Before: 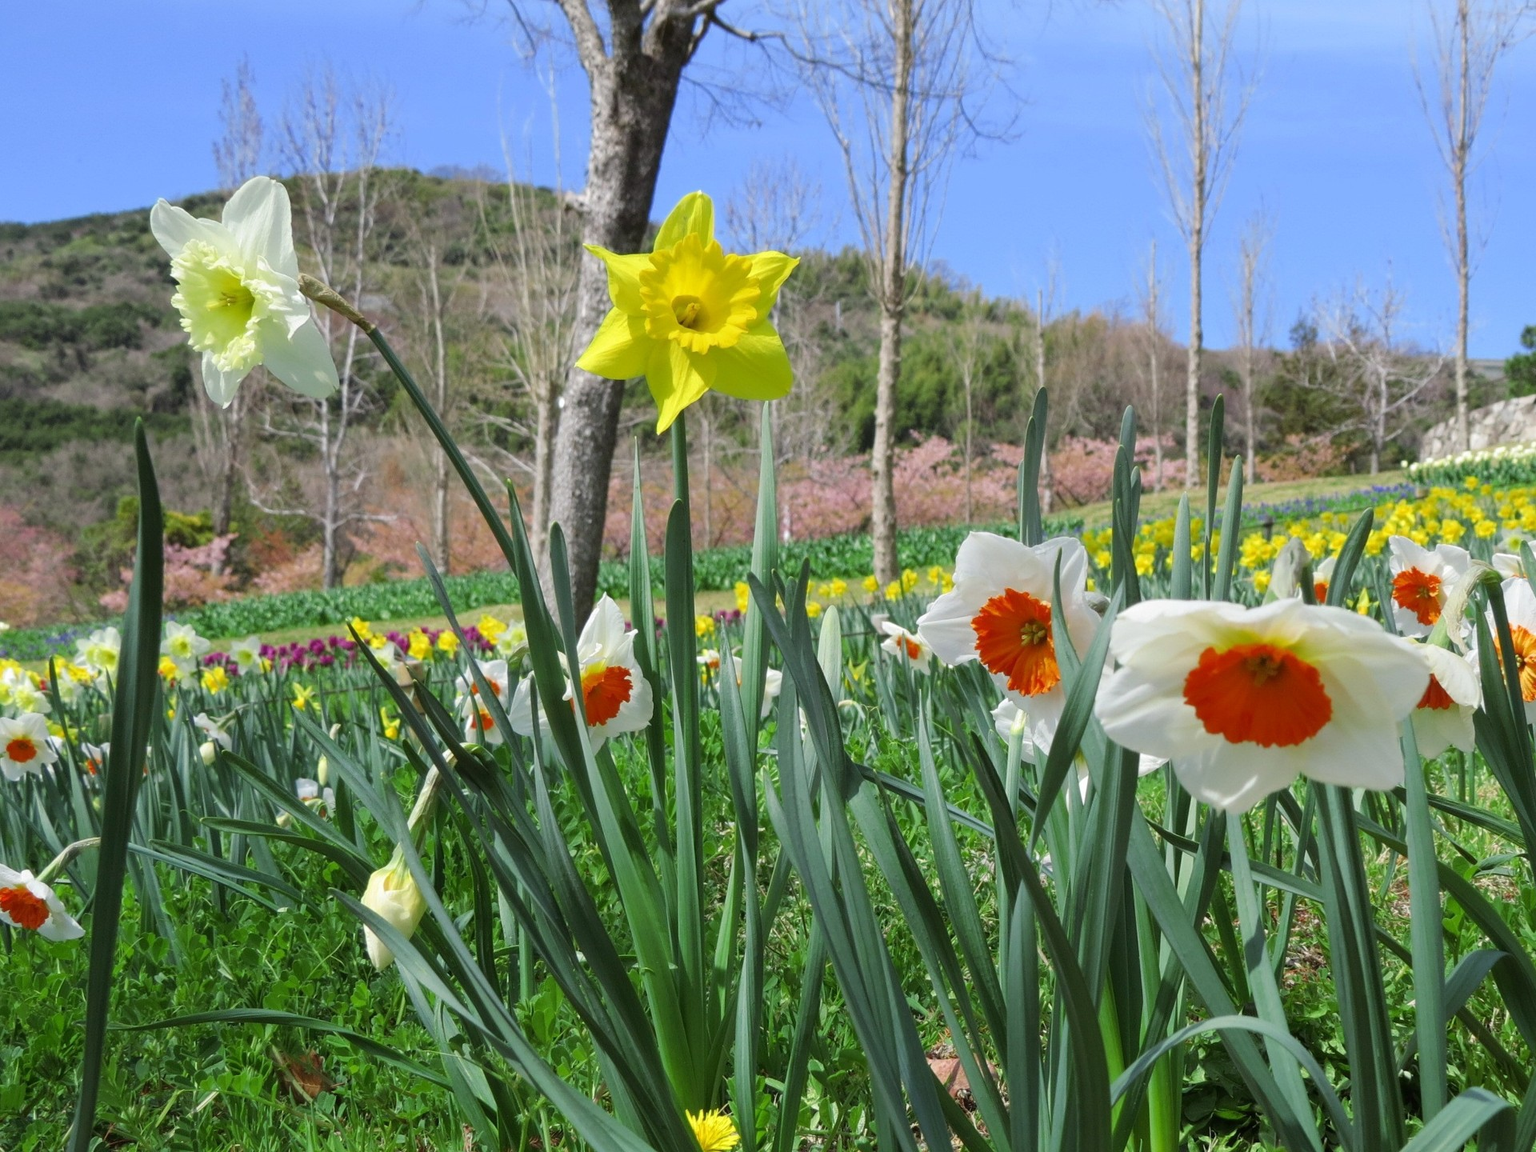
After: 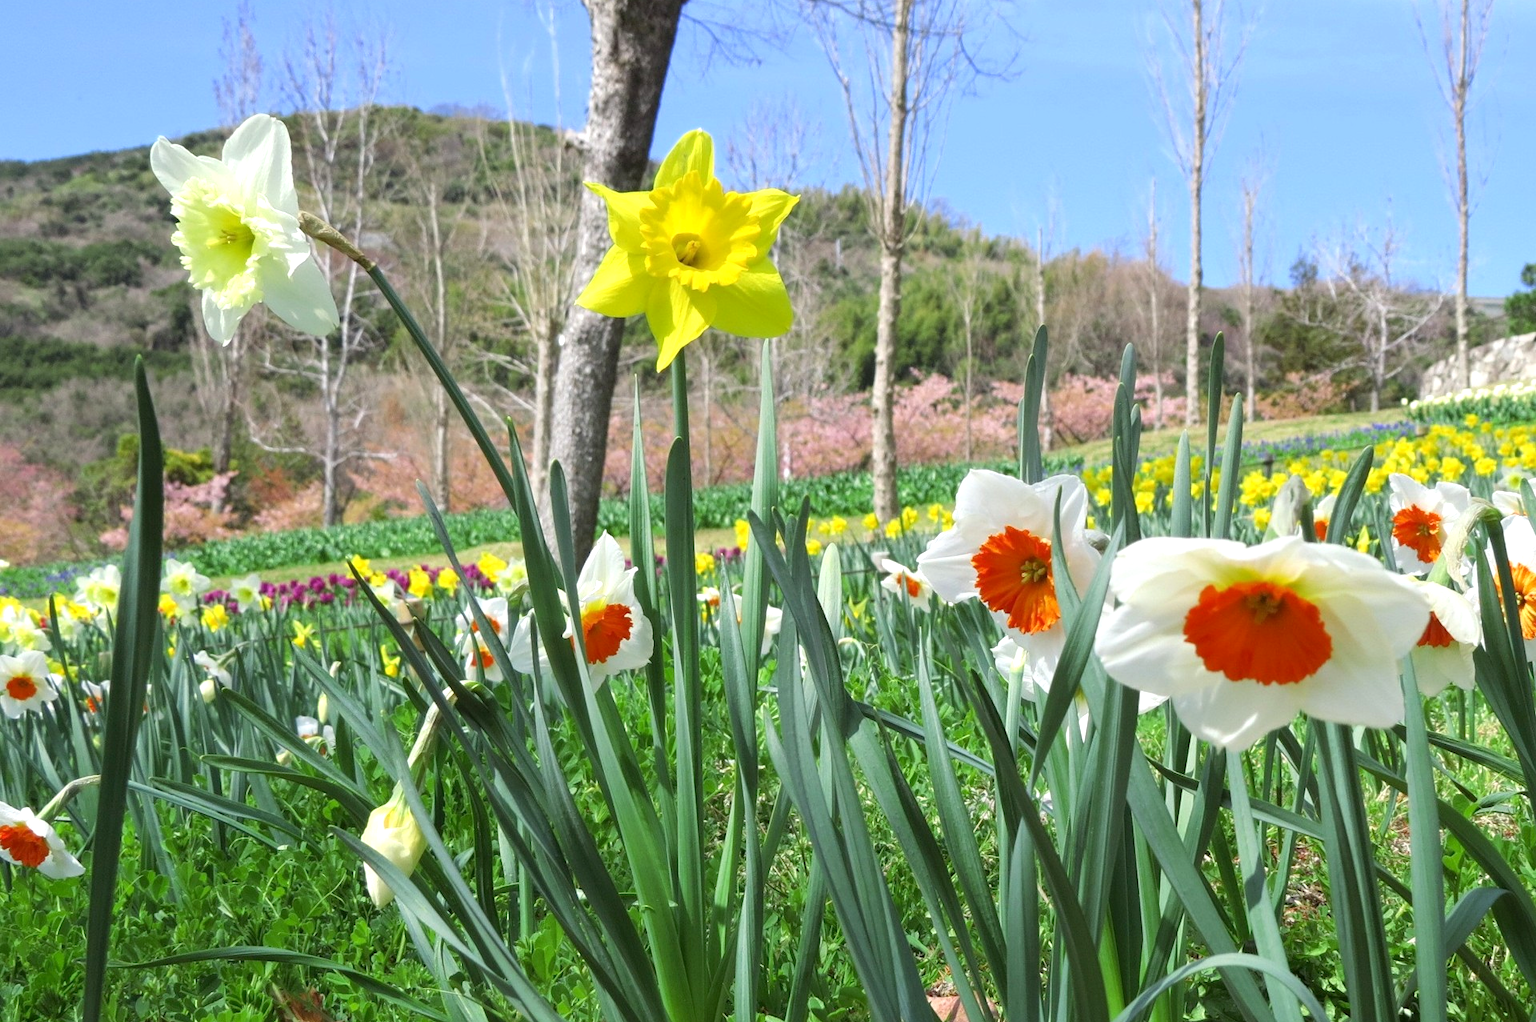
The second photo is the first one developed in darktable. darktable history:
crop and rotate: top 5.455%, bottom 5.742%
tone equalizer: on, module defaults
exposure: black level correction 0.001, exposure 0.5 EV, compensate highlight preservation false
